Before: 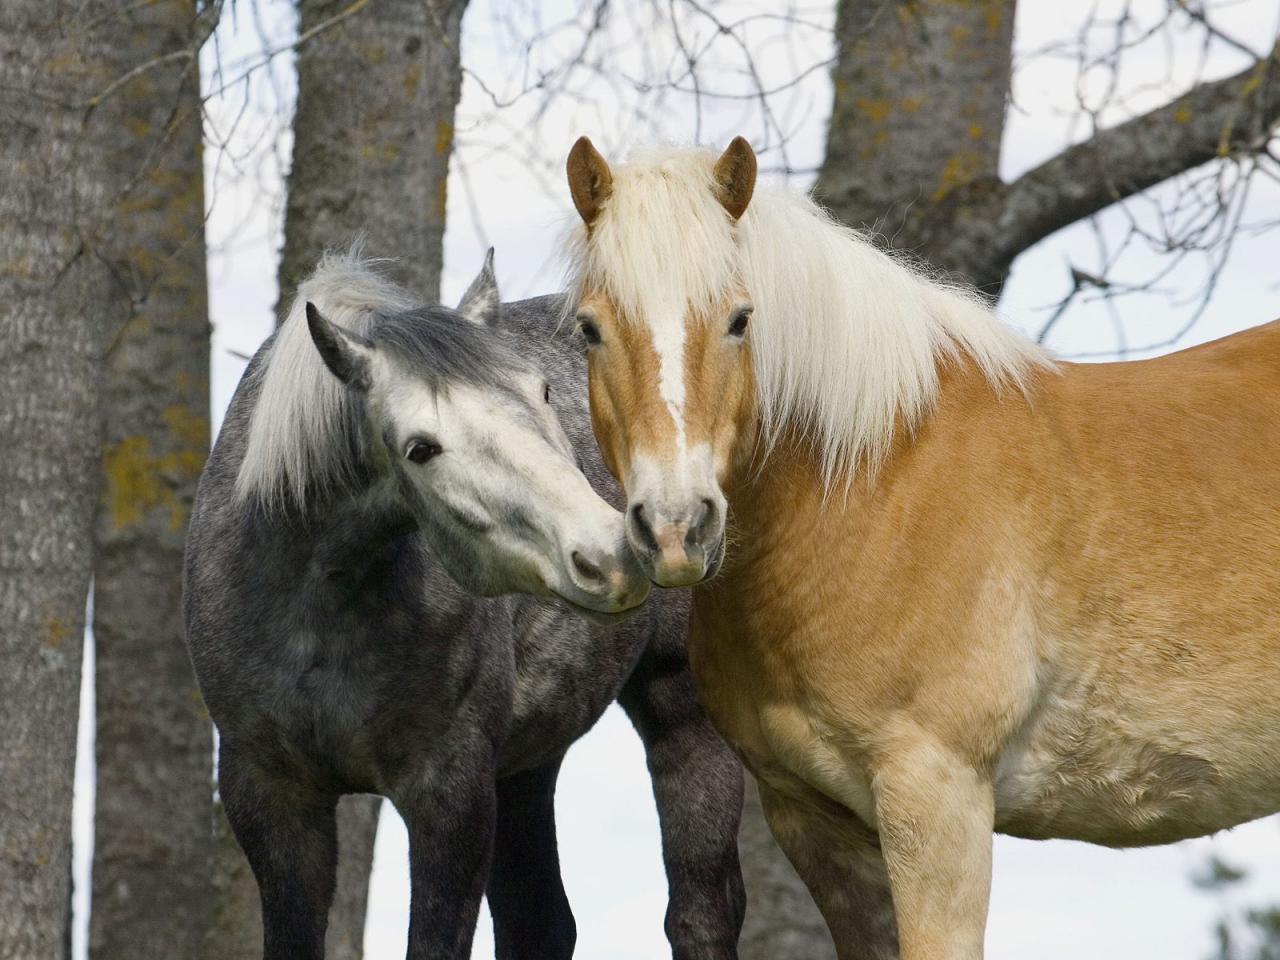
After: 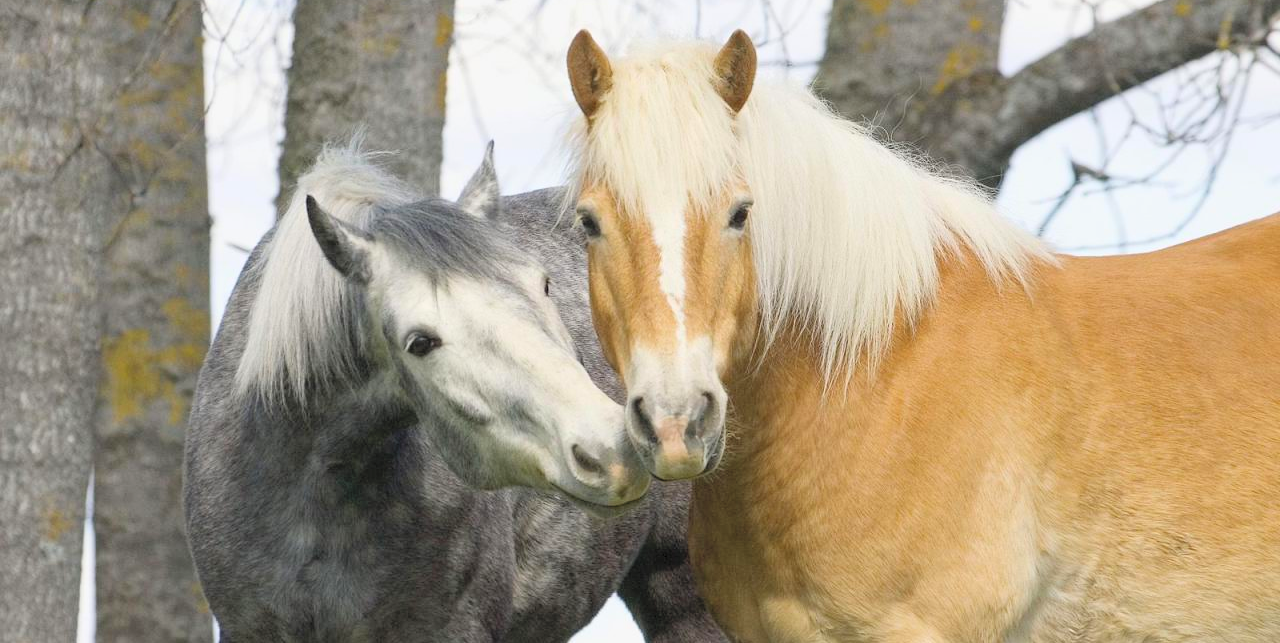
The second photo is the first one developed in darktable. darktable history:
crop: top 11.159%, bottom 21.846%
contrast brightness saturation: contrast 0.099, brightness 0.292, saturation 0.148
